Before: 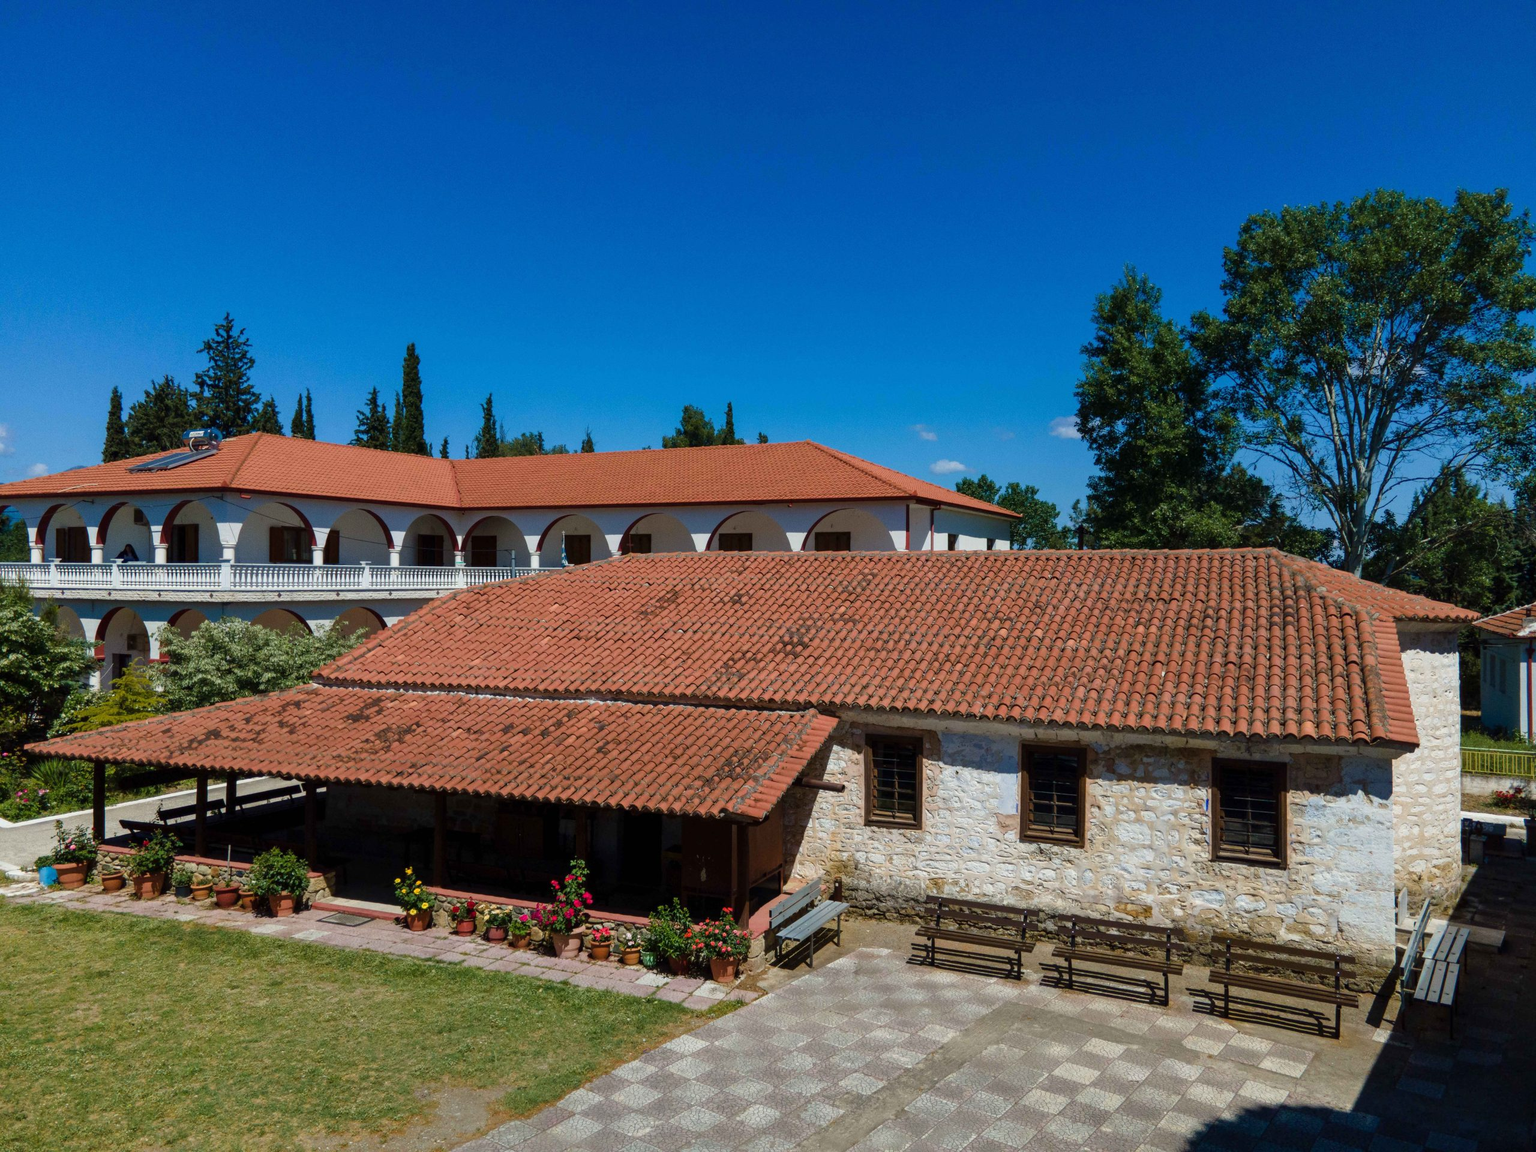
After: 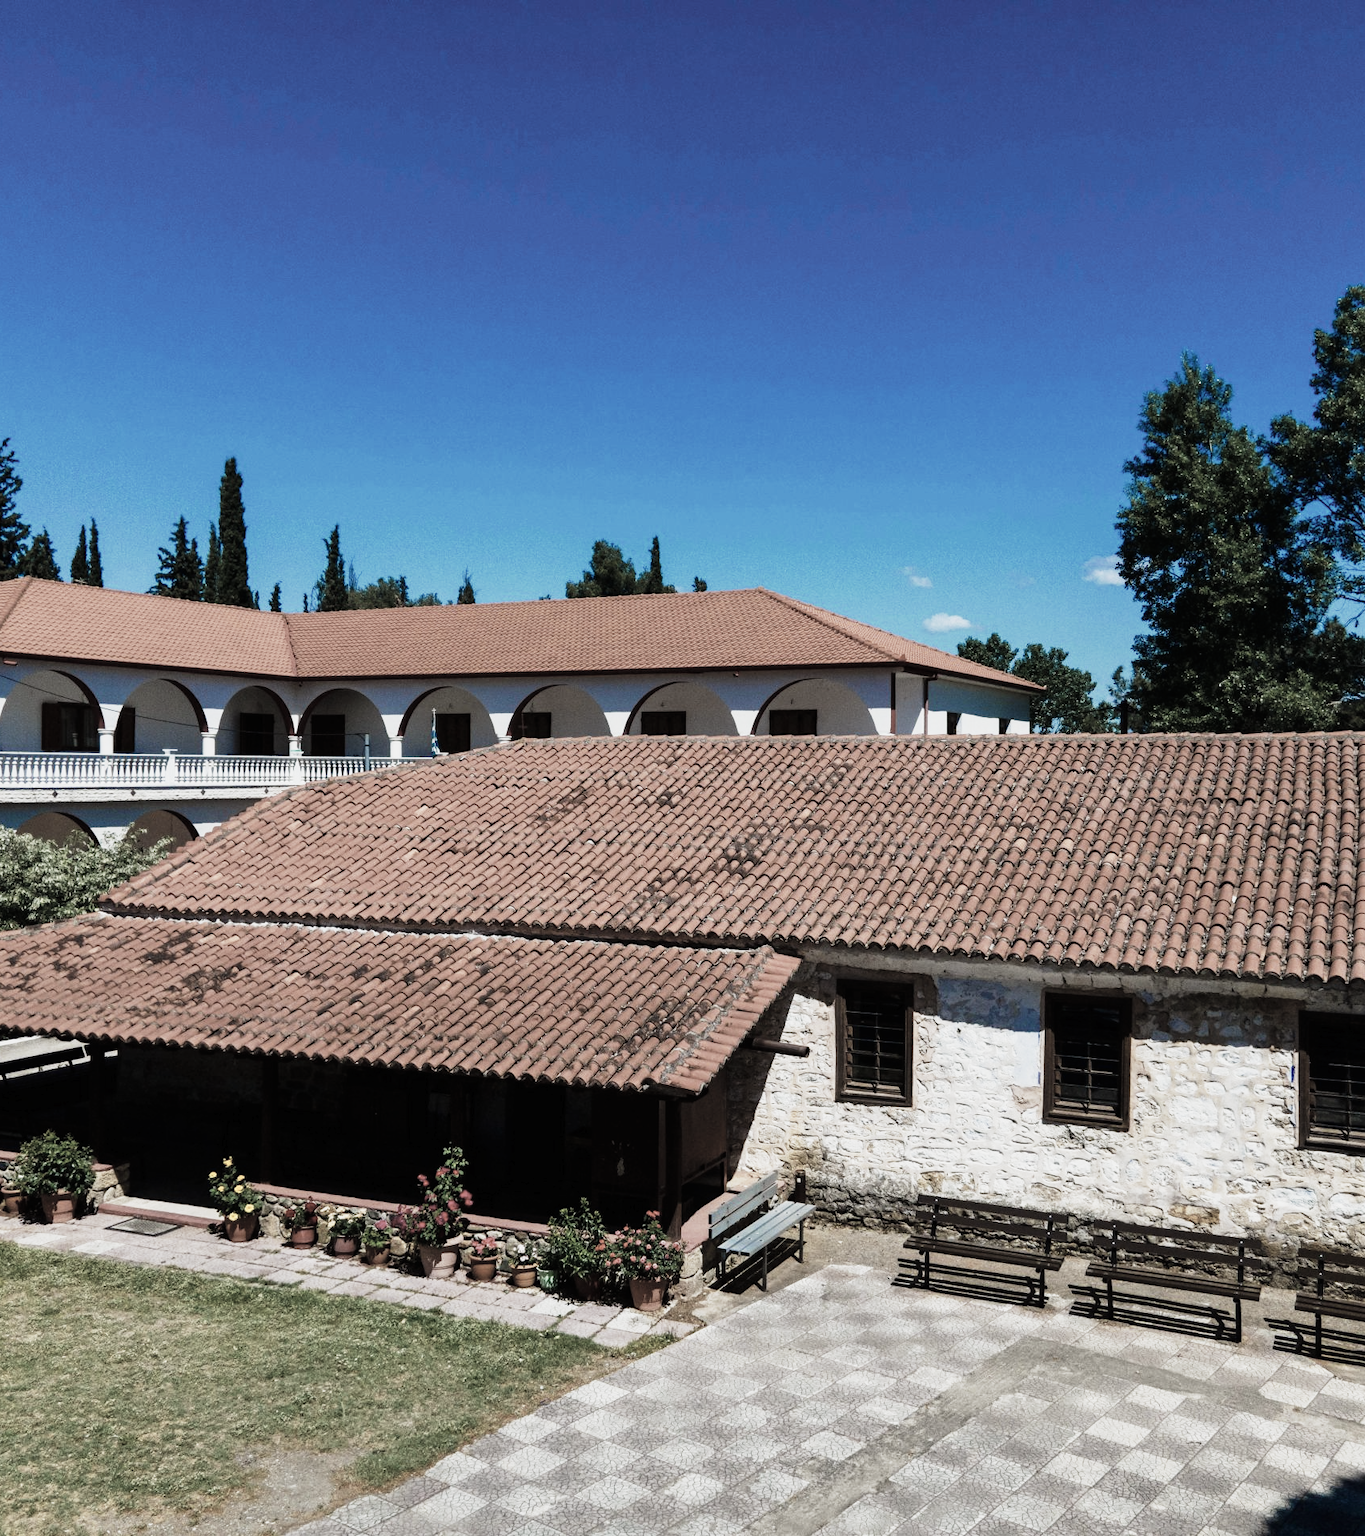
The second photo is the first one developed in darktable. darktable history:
tone curve: curves: ch0 [(0, 0) (0.003, 0.008) (0.011, 0.008) (0.025, 0.011) (0.044, 0.017) (0.069, 0.029) (0.1, 0.045) (0.136, 0.067) (0.177, 0.103) (0.224, 0.151) (0.277, 0.21) (0.335, 0.285) (0.399, 0.37) (0.468, 0.462) (0.543, 0.568) (0.623, 0.679) (0.709, 0.79) (0.801, 0.876) (0.898, 0.936) (1, 1)], preserve colors none
exposure: exposure -0.041 EV, compensate highlight preservation false
shadows and highlights: radius 337.17, shadows 29.01, soften with gaussian
color zones: curves: ch1 [(0.238, 0.163) (0.476, 0.2) (0.733, 0.322) (0.848, 0.134)]
base curve: curves: ch0 [(0, 0) (0.088, 0.125) (0.176, 0.251) (0.354, 0.501) (0.613, 0.749) (1, 0.877)], preserve colors none
crop and rotate: left 15.546%, right 17.787%
